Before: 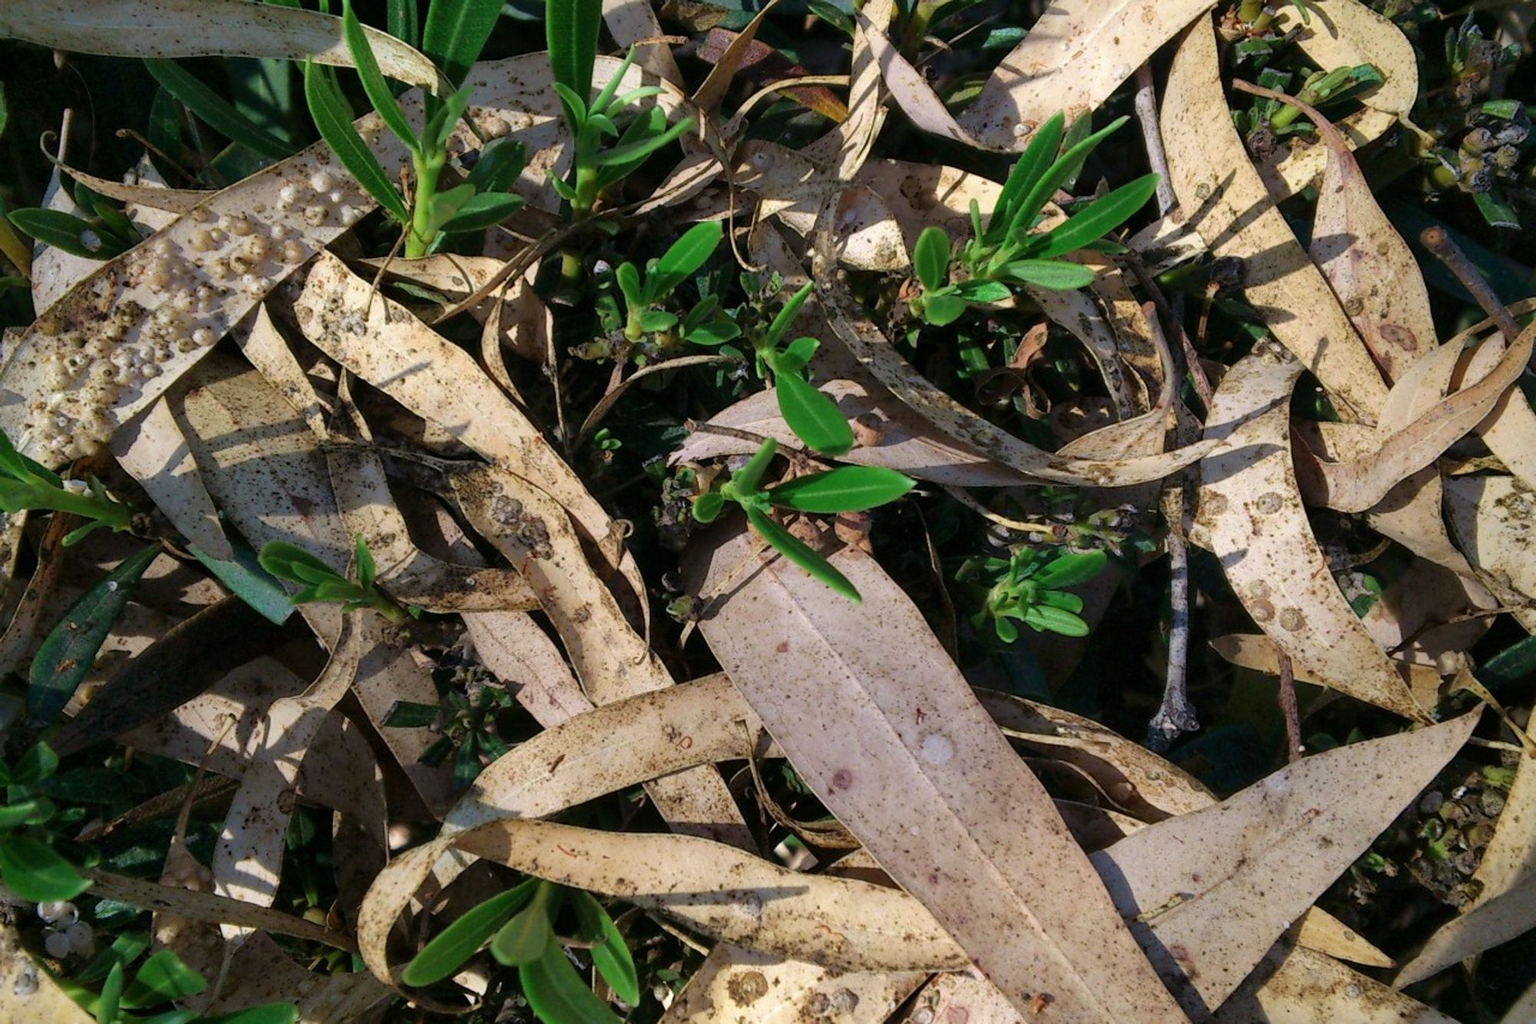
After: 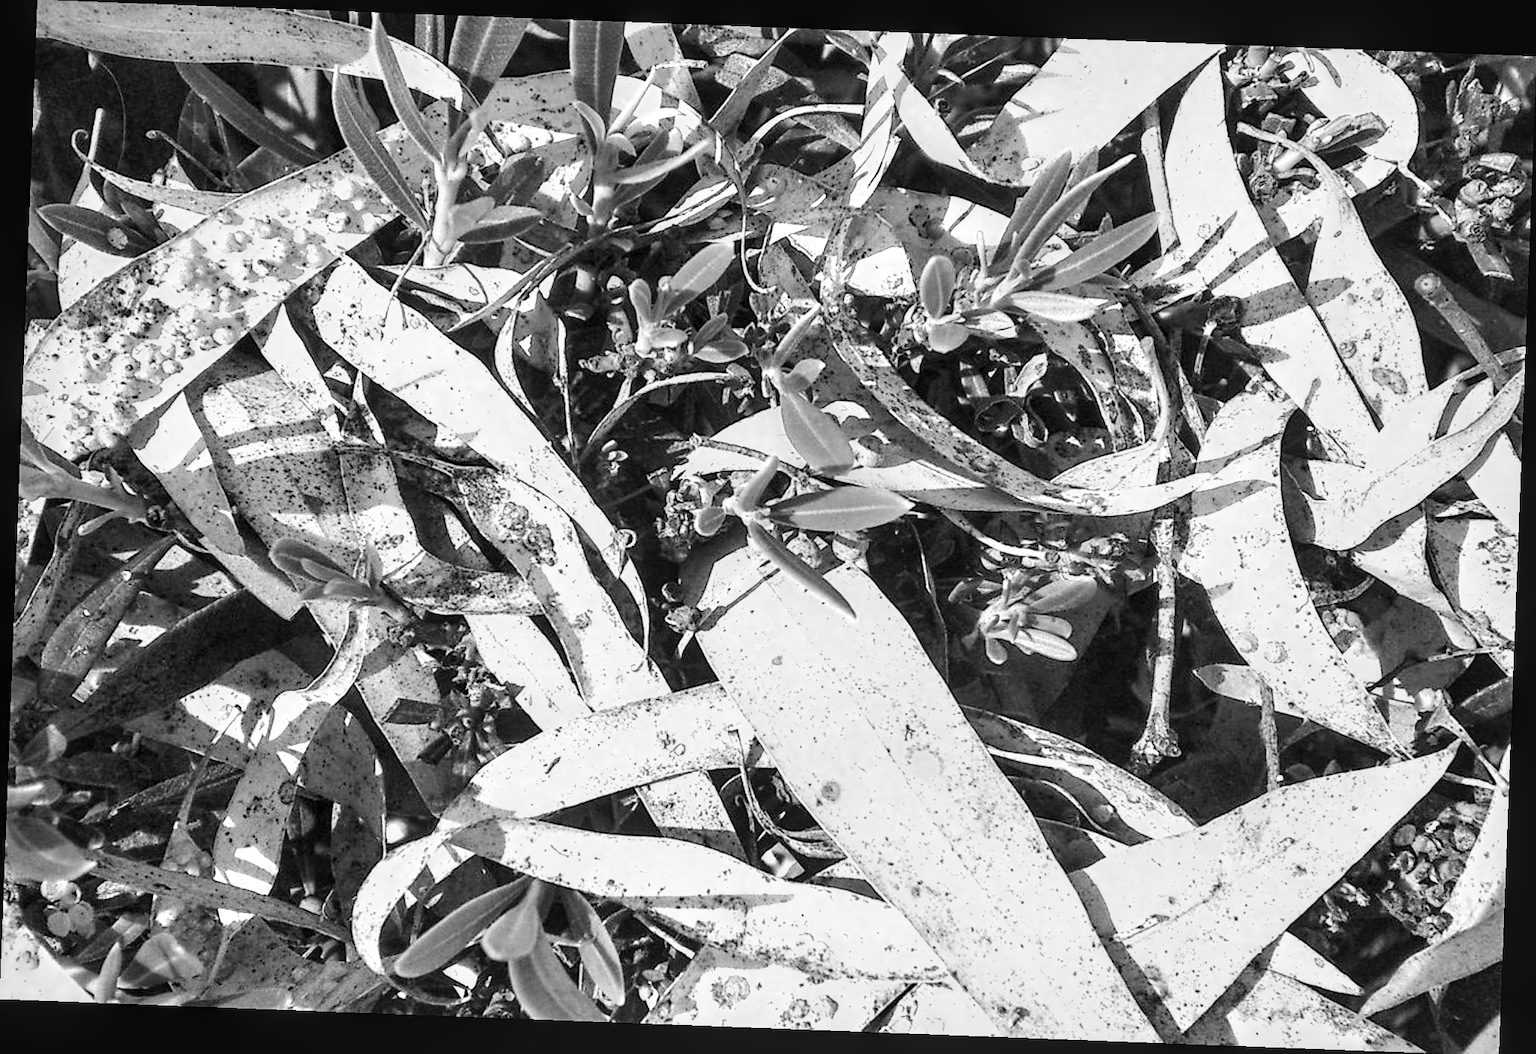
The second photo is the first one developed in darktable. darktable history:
local contrast: on, module defaults
rotate and perspective: rotation 2.17°, automatic cropping off
exposure: black level correction 0, exposure 1.173 EV, compensate exposure bias true, compensate highlight preservation false
sharpen: on, module defaults
tone curve: curves: ch0 [(0, 0) (0.55, 0.716) (0.841, 0.969)]
monochrome: size 1
color balance rgb: perceptual saturation grading › global saturation 10%, global vibrance 20%
white balance: emerald 1
